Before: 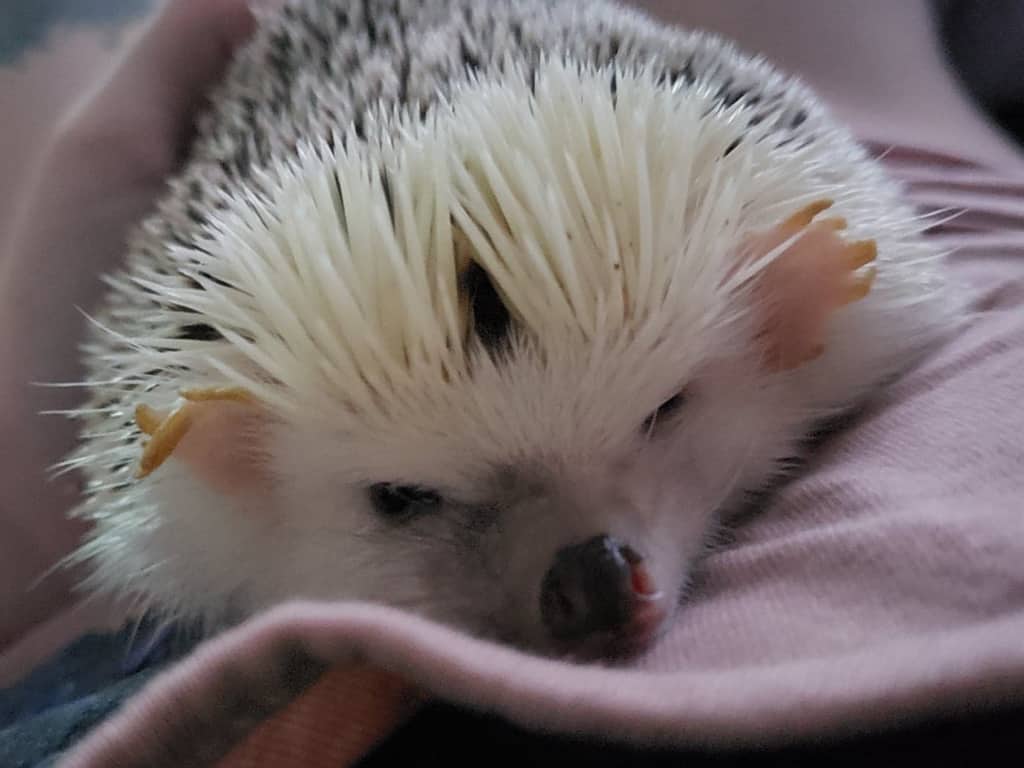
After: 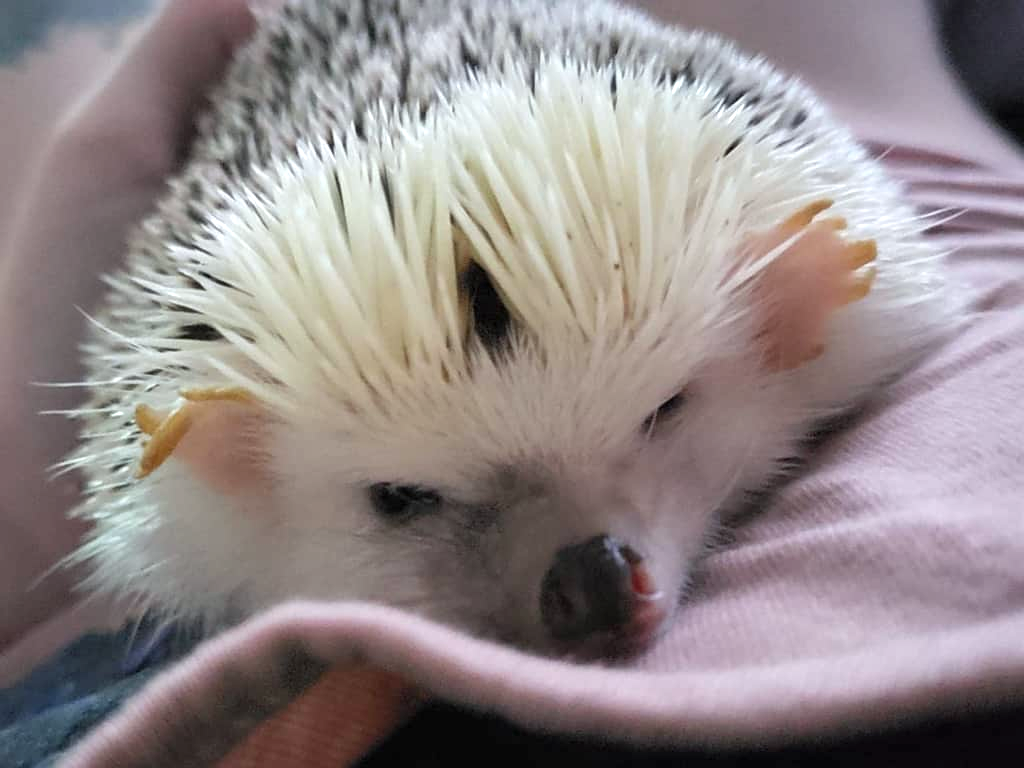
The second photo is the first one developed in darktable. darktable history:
white balance: red 0.978, blue 0.999
exposure: exposure 0.77 EV, compensate highlight preservation false
